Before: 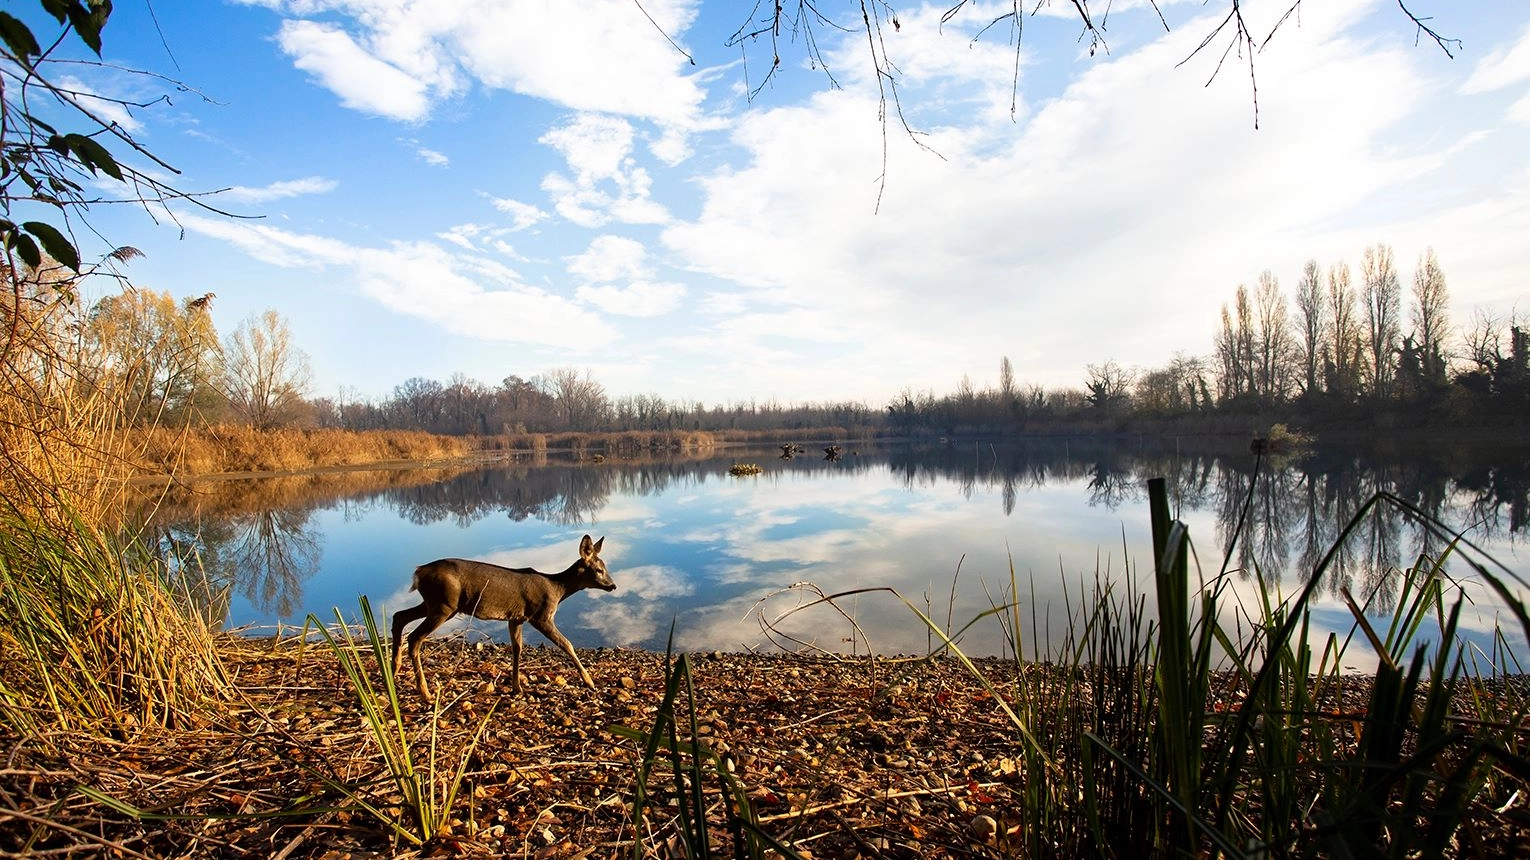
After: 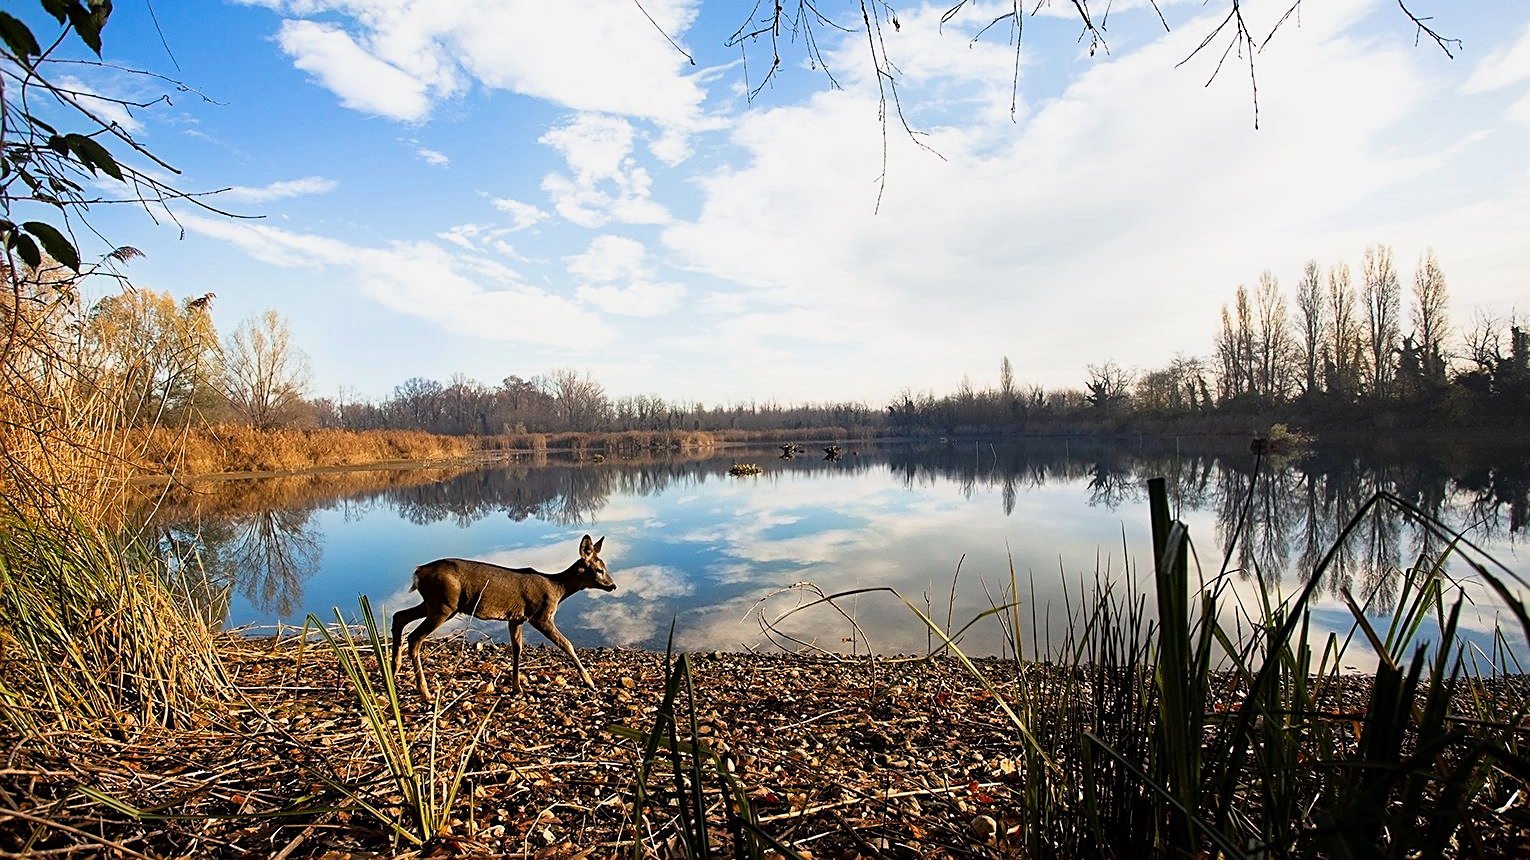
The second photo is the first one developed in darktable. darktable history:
sharpen: on, module defaults
filmic rgb: black relative exposure -16 EV, white relative exposure 2.92 EV, hardness 10
